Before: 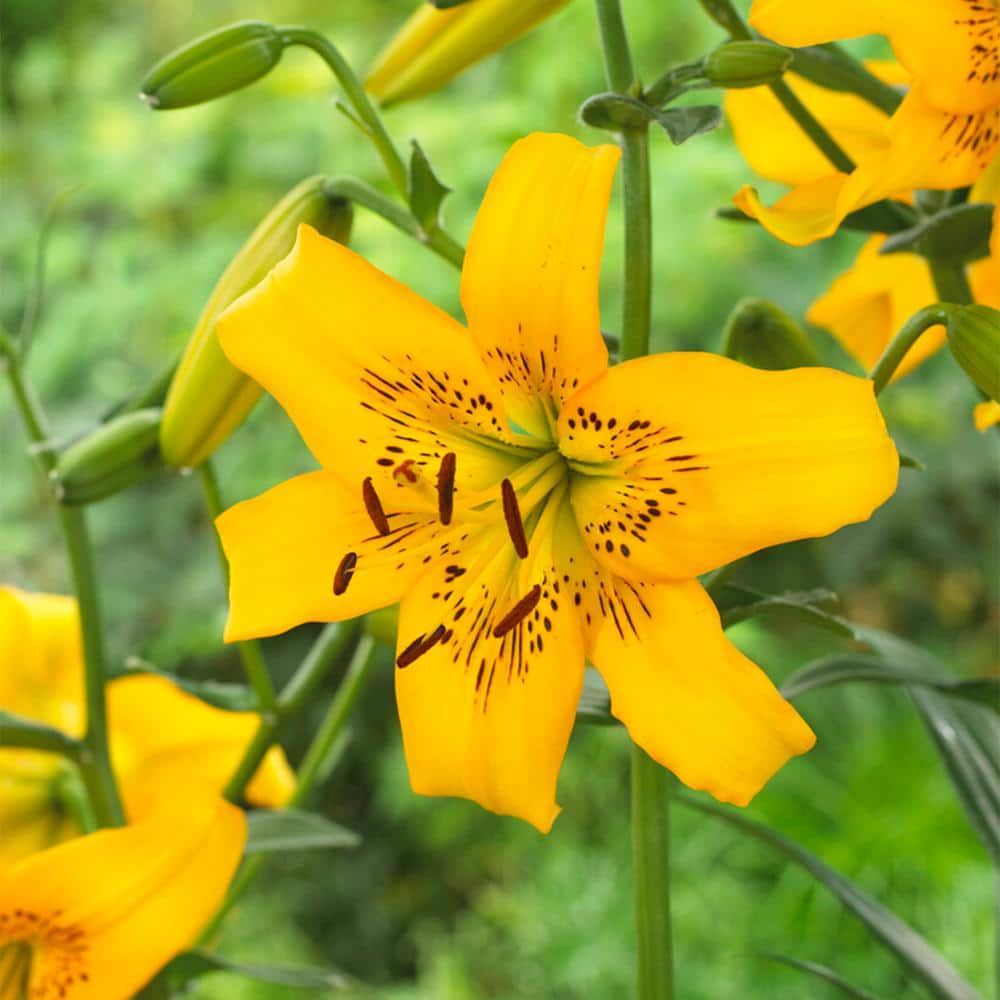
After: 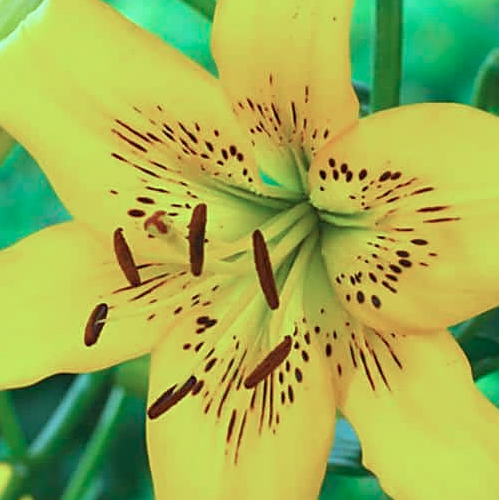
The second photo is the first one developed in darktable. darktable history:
color calibration: illuminant custom, x 0.432, y 0.395, temperature 3098 K
base curve: curves: ch0 [(0, 0) (0.303, 0.277) (1, 1)]
crop: left 25%, top 25%, right 25%, bottom 25%
sharpen: on, module defaults
